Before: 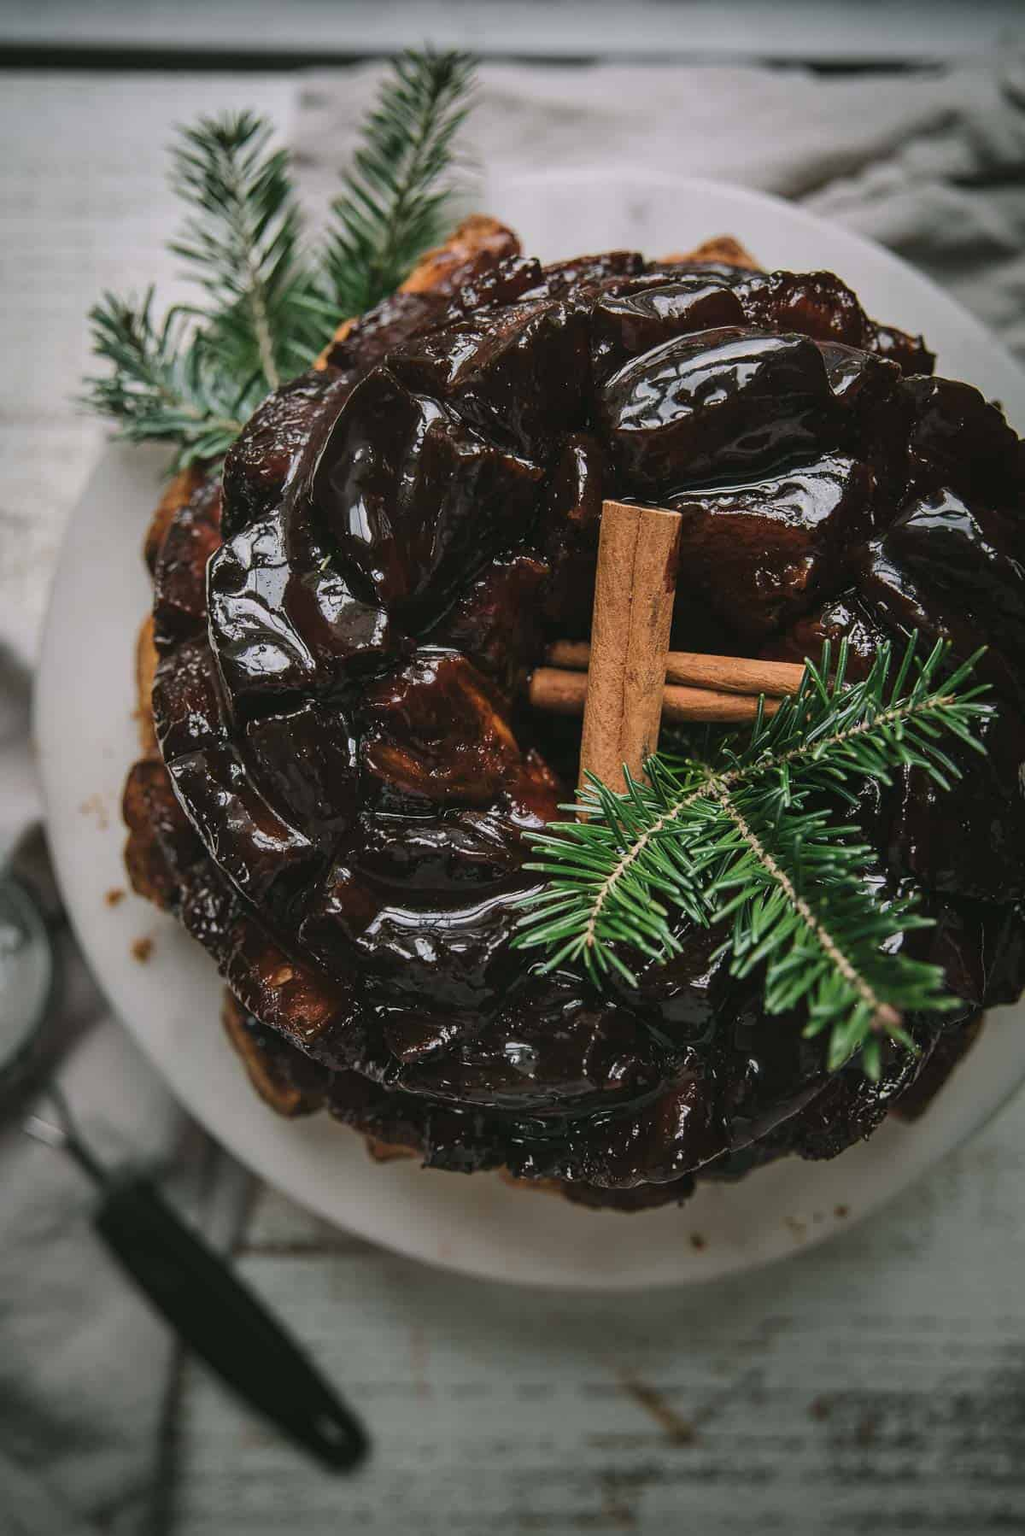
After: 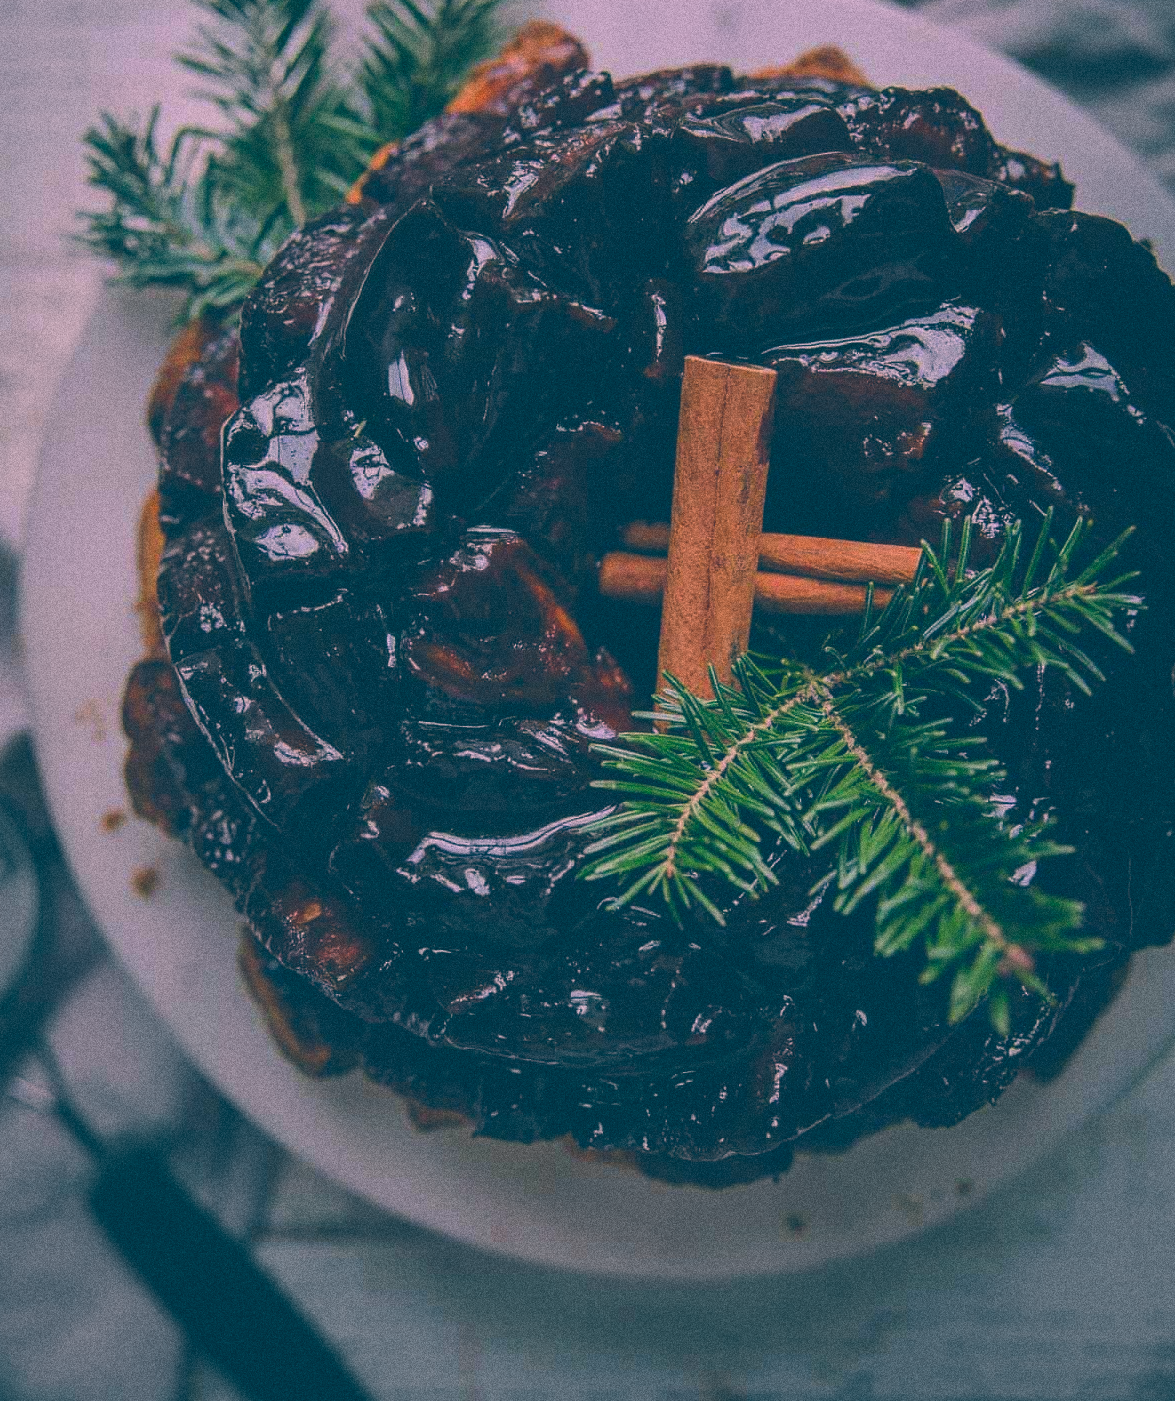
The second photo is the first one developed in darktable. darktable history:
exposure: black level correction -0.036, exposure -0.497 EV, compensate highlight preservation false
color correction: highlights a* 17.03, highlights b* 0.205, shadows a* -15.38, shadows b* -14.56, saturation 1.5
crop and rotate: left 1.814%, top 12.818%, right 0.25%, bottom 9.225%
grain: coarseness 0.09 ISO, strength 40%
